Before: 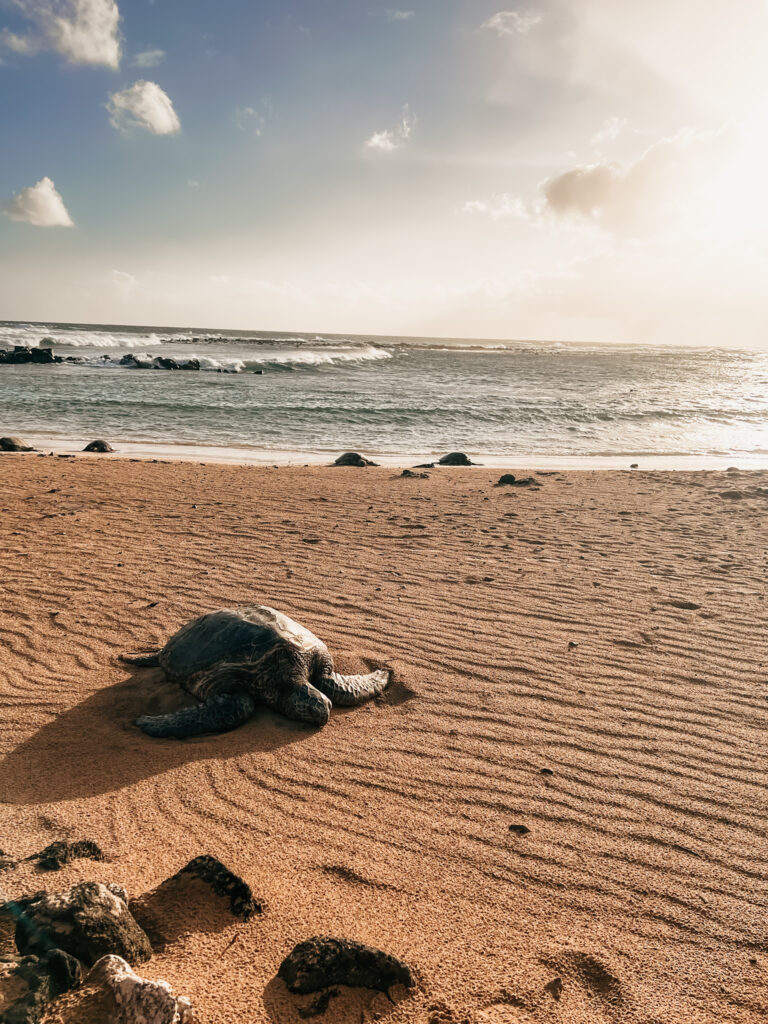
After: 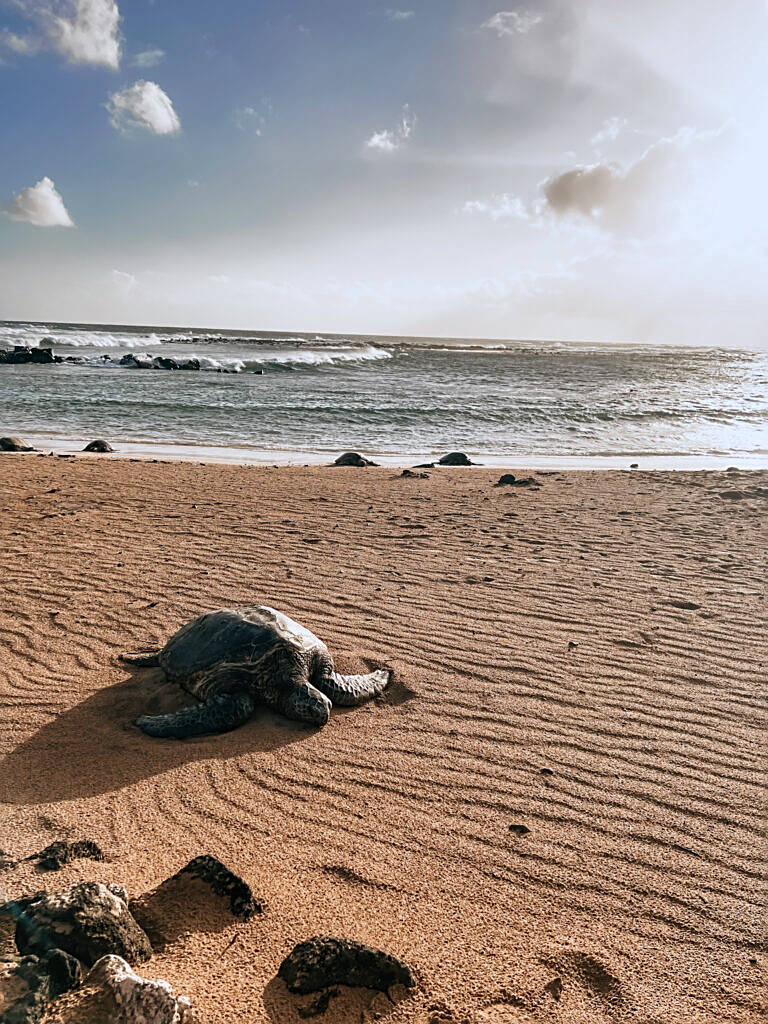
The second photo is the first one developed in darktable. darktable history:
white balance: red 0.954, blue 1.079
shadows and highlights: shadows 60, soften with gaussian
sharpen: on, module defaults
